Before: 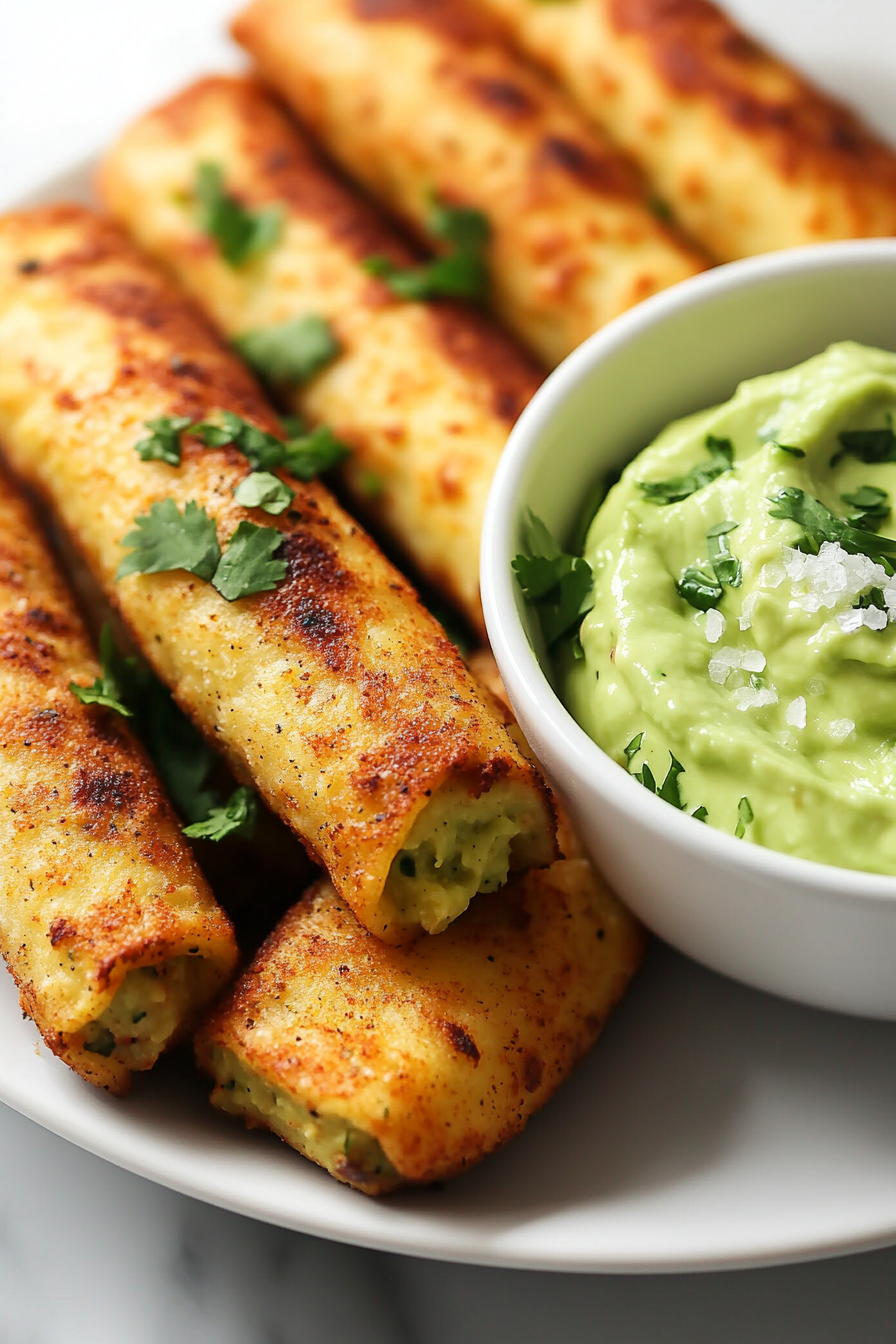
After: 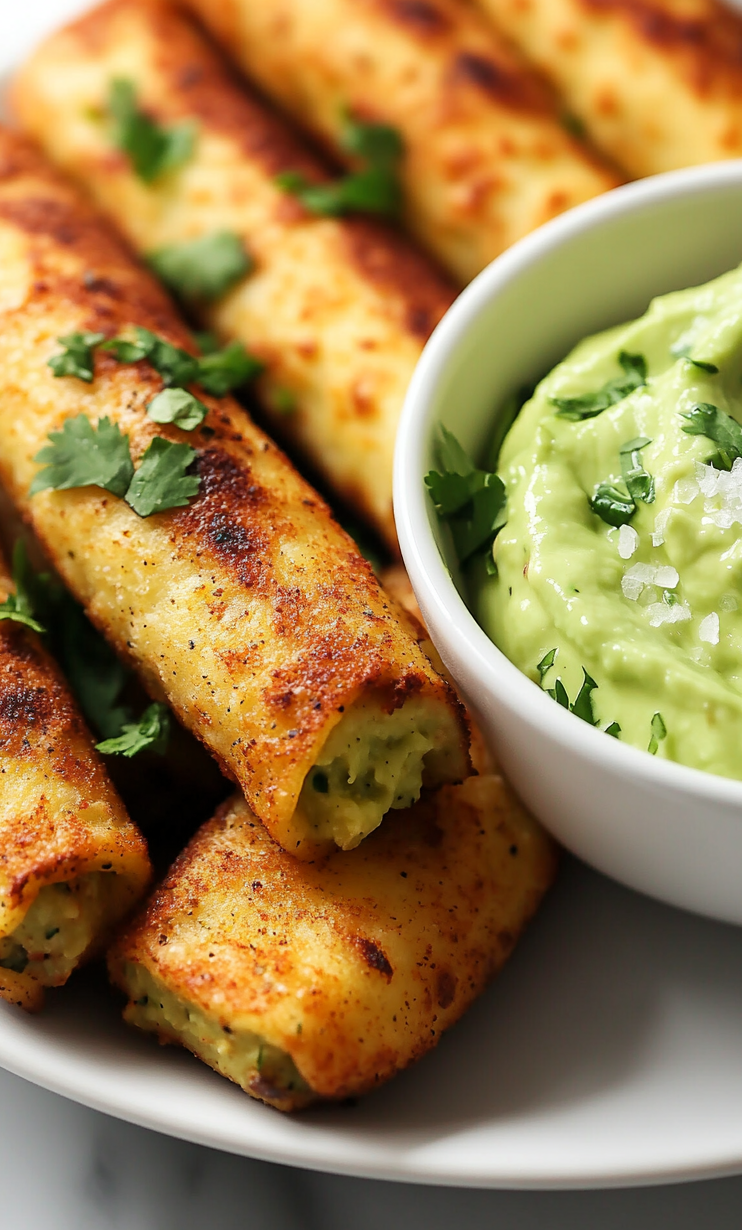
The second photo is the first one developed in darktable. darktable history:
crop: left 9.807%, top 6.259%, right 7.334%, bottom 2.177%
levels: mode automatic, black 0.023%, white 99.97%, levels [0.062, 0.494, 0.925]
